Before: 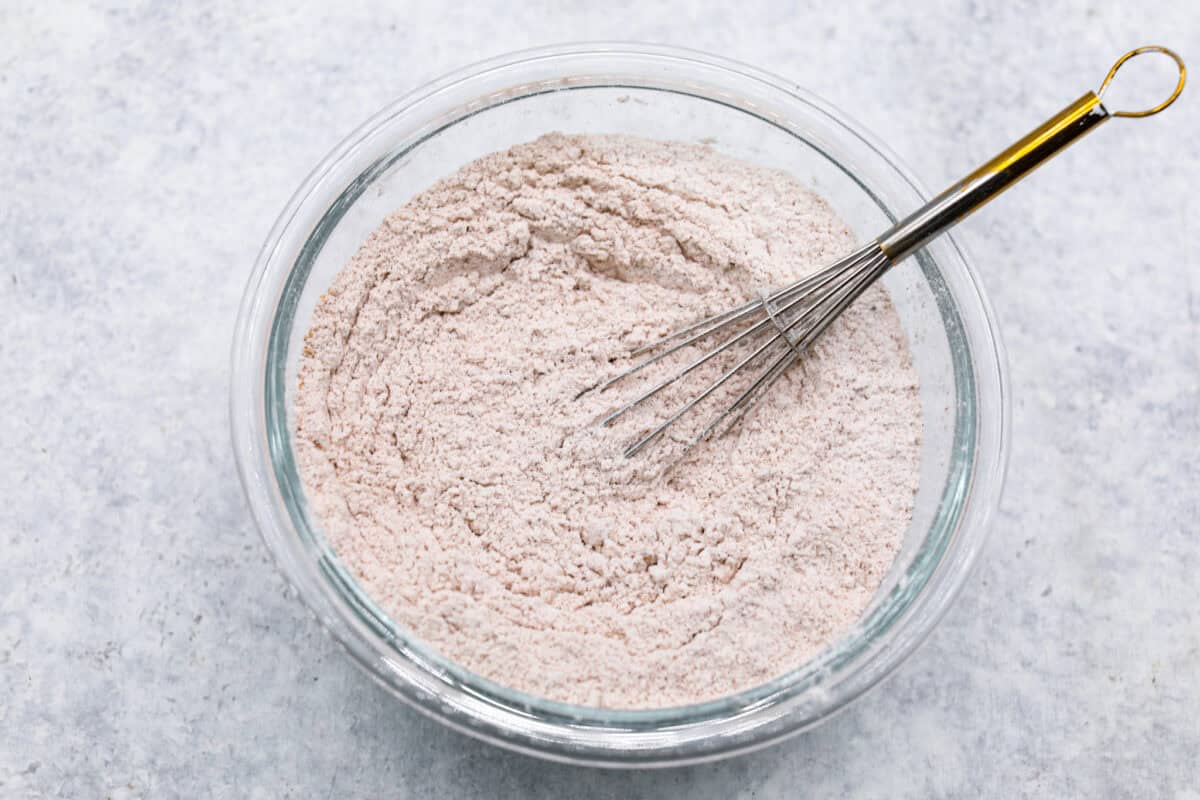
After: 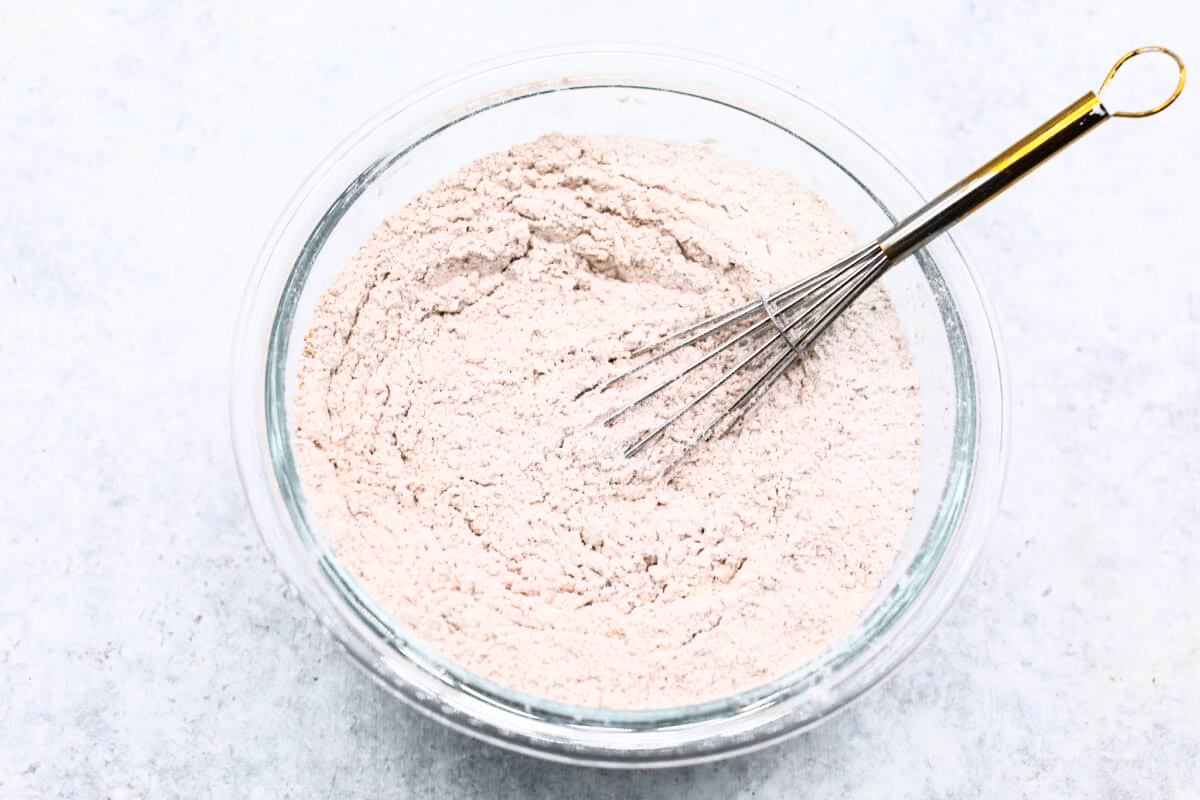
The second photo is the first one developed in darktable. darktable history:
tone curve: curves: ch0 [(0, 0.013) (0.198, 0.175) (0.512, 0.582) (0.625, 0.754) (0.81, 0.934) (1, 1)], color space Lab, independent channels, preserve colors none
